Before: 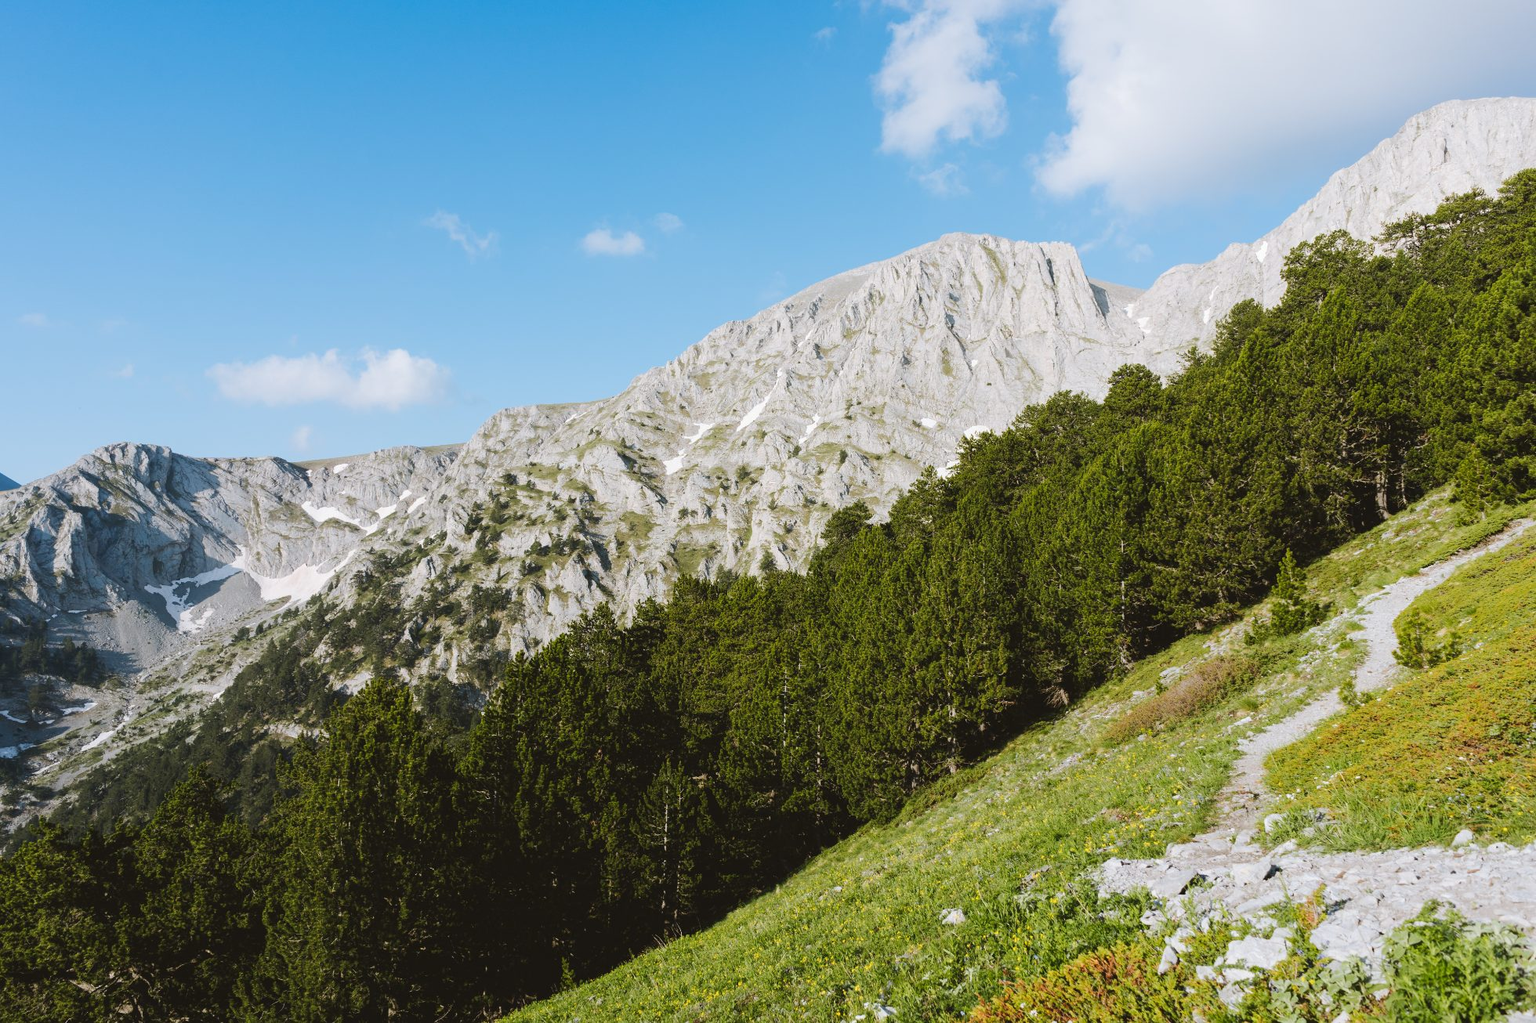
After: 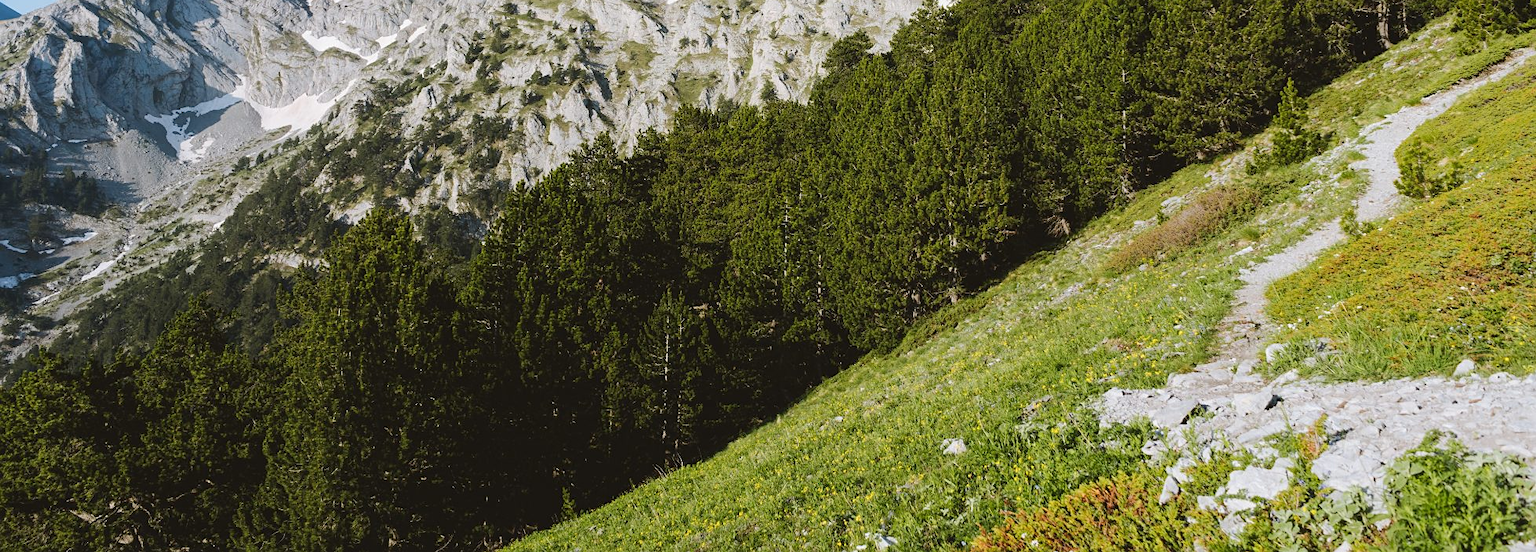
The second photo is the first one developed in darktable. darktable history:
crop and rotate: top 46.031%, right 0.063%
sharpen: amount 0.21
